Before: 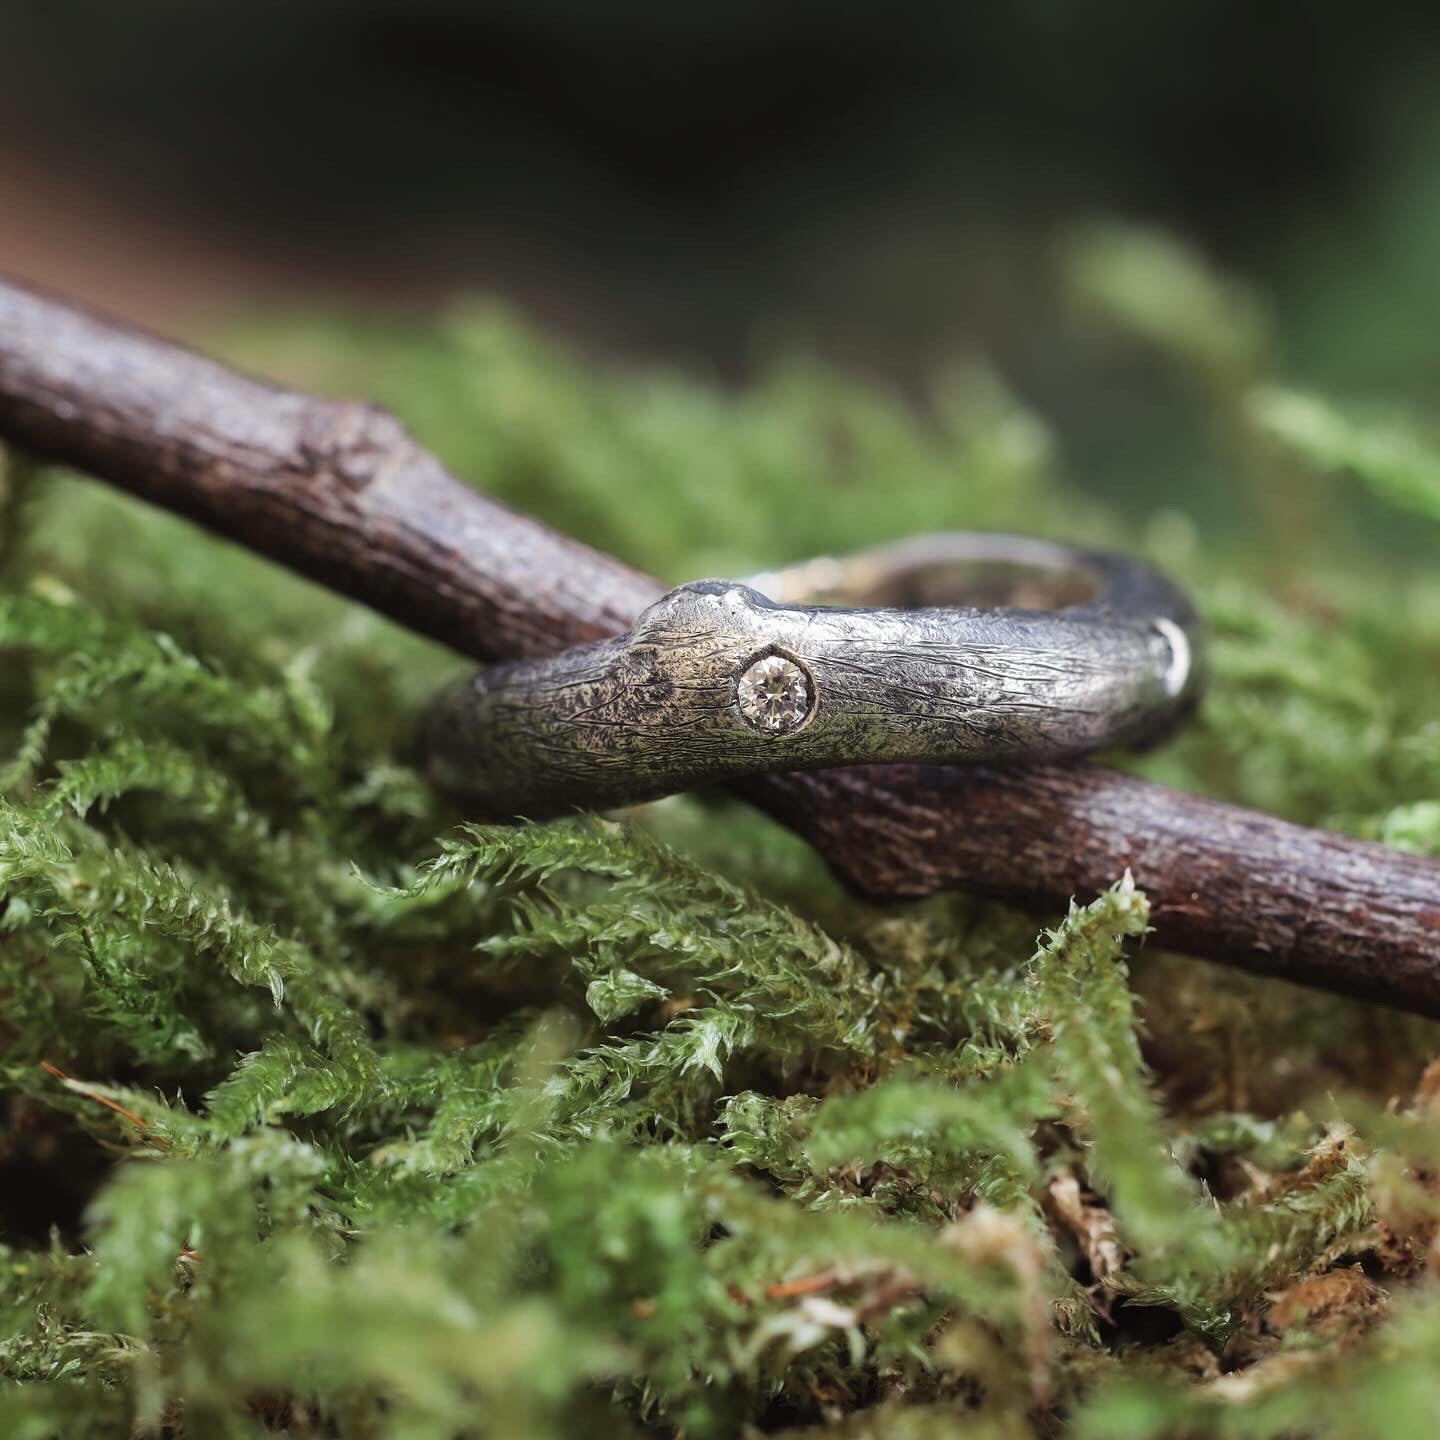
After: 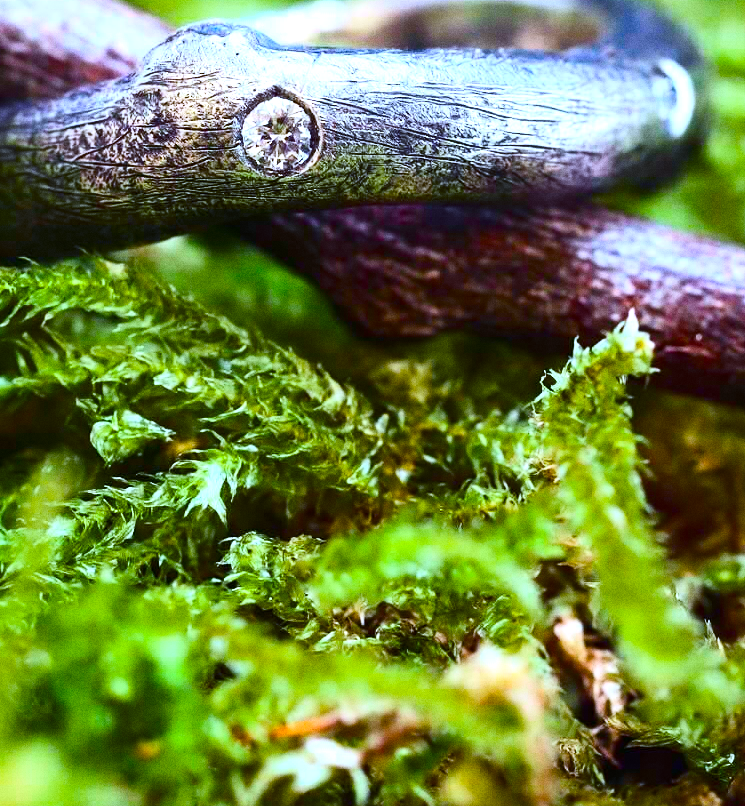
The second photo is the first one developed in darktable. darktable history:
color balance rgb: linear chroma grading › global chroma 25%, perceptual saturation grading › global saturation 40%, perceptual saturation grading › highlights -50%, perceptual saturation grading › shadows 30%, perceptual brilliance grading › global brilliance 25%, global vibrance 60%
contrast brightness saturation: contrast 0.28
crop: left 34.479%, top 38.822%, right 13.718%, bottom 5.172%
grain: on, module defaults
white balance: red 0.926, green 1.003, blue 1.133
rotate and perspective: crop left 0, crop top 0
